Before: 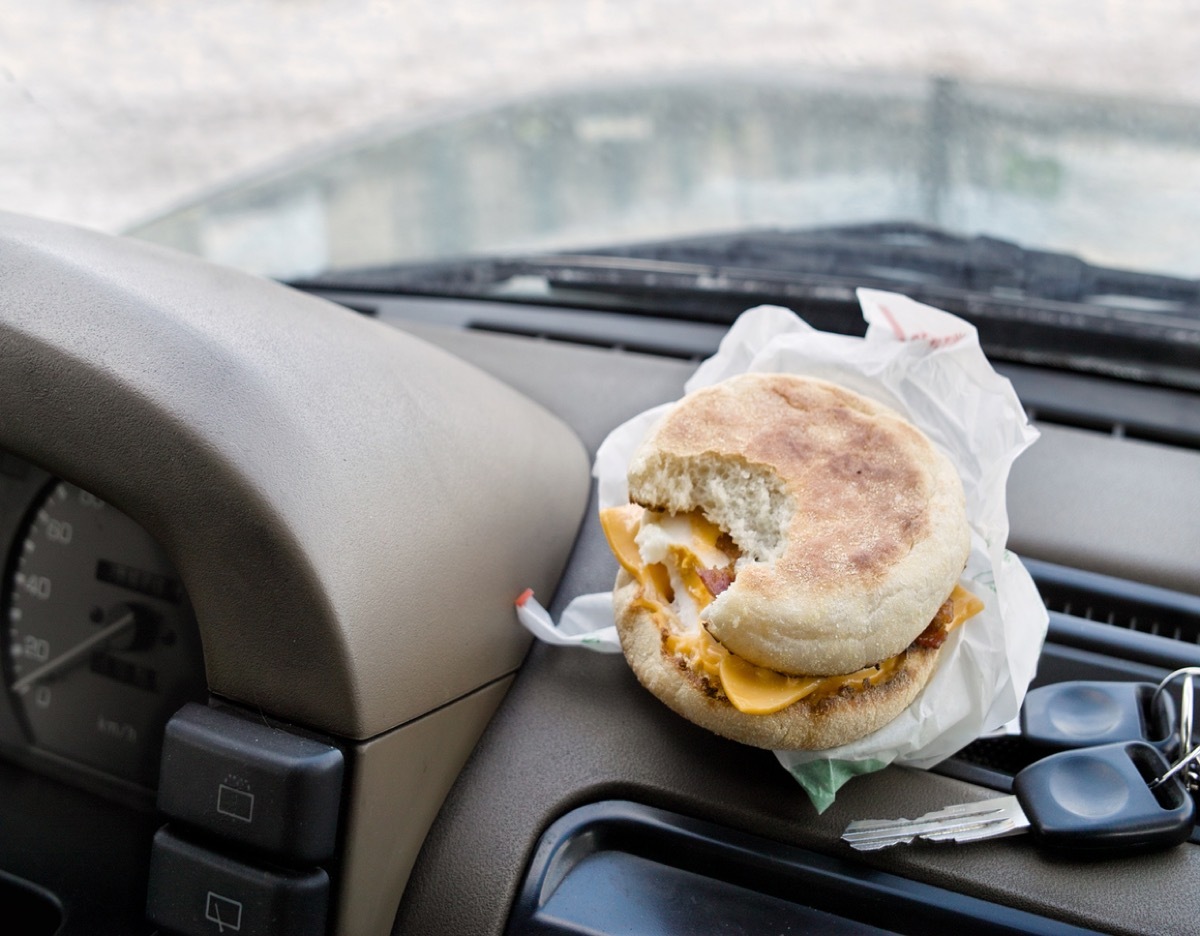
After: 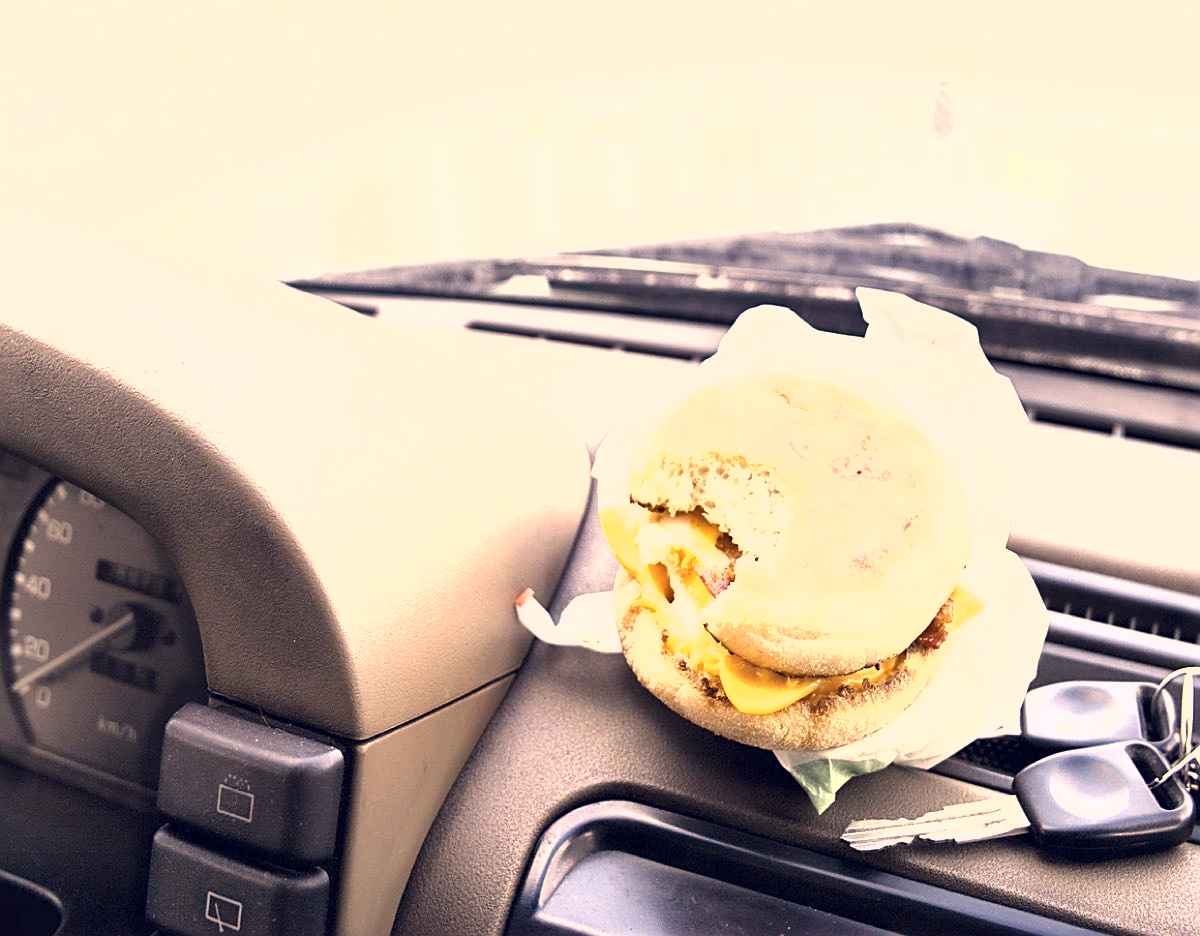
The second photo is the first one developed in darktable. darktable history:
exposure: black level correction 0, exposure 1.741 EV, compensate exposure bias true, compensate highlight preservation false
color correction: highlights a* 19.59, highlights b* 27.49, shadows a* 3.46, shadows b* -17.28, saturation 0.73
shadows and highlights: shadows 29.61, highlights -30.47, low approximation 0.01, soften with gaussian
sharpen: on, module defaults
